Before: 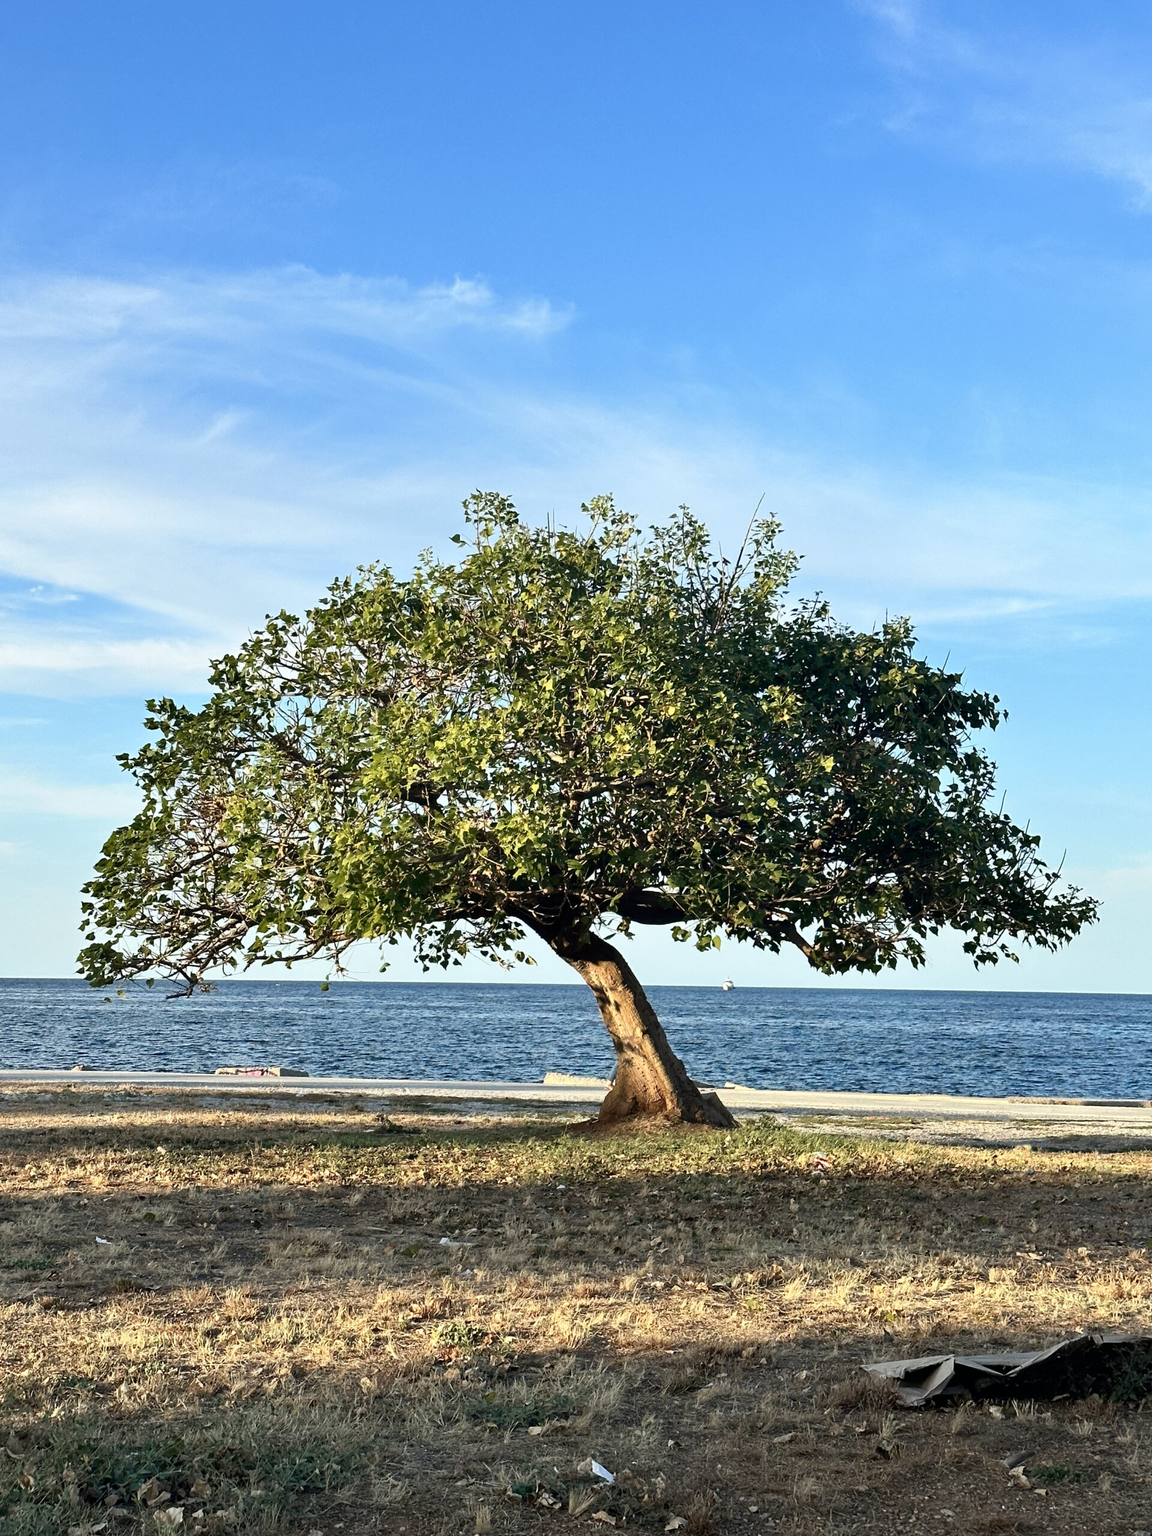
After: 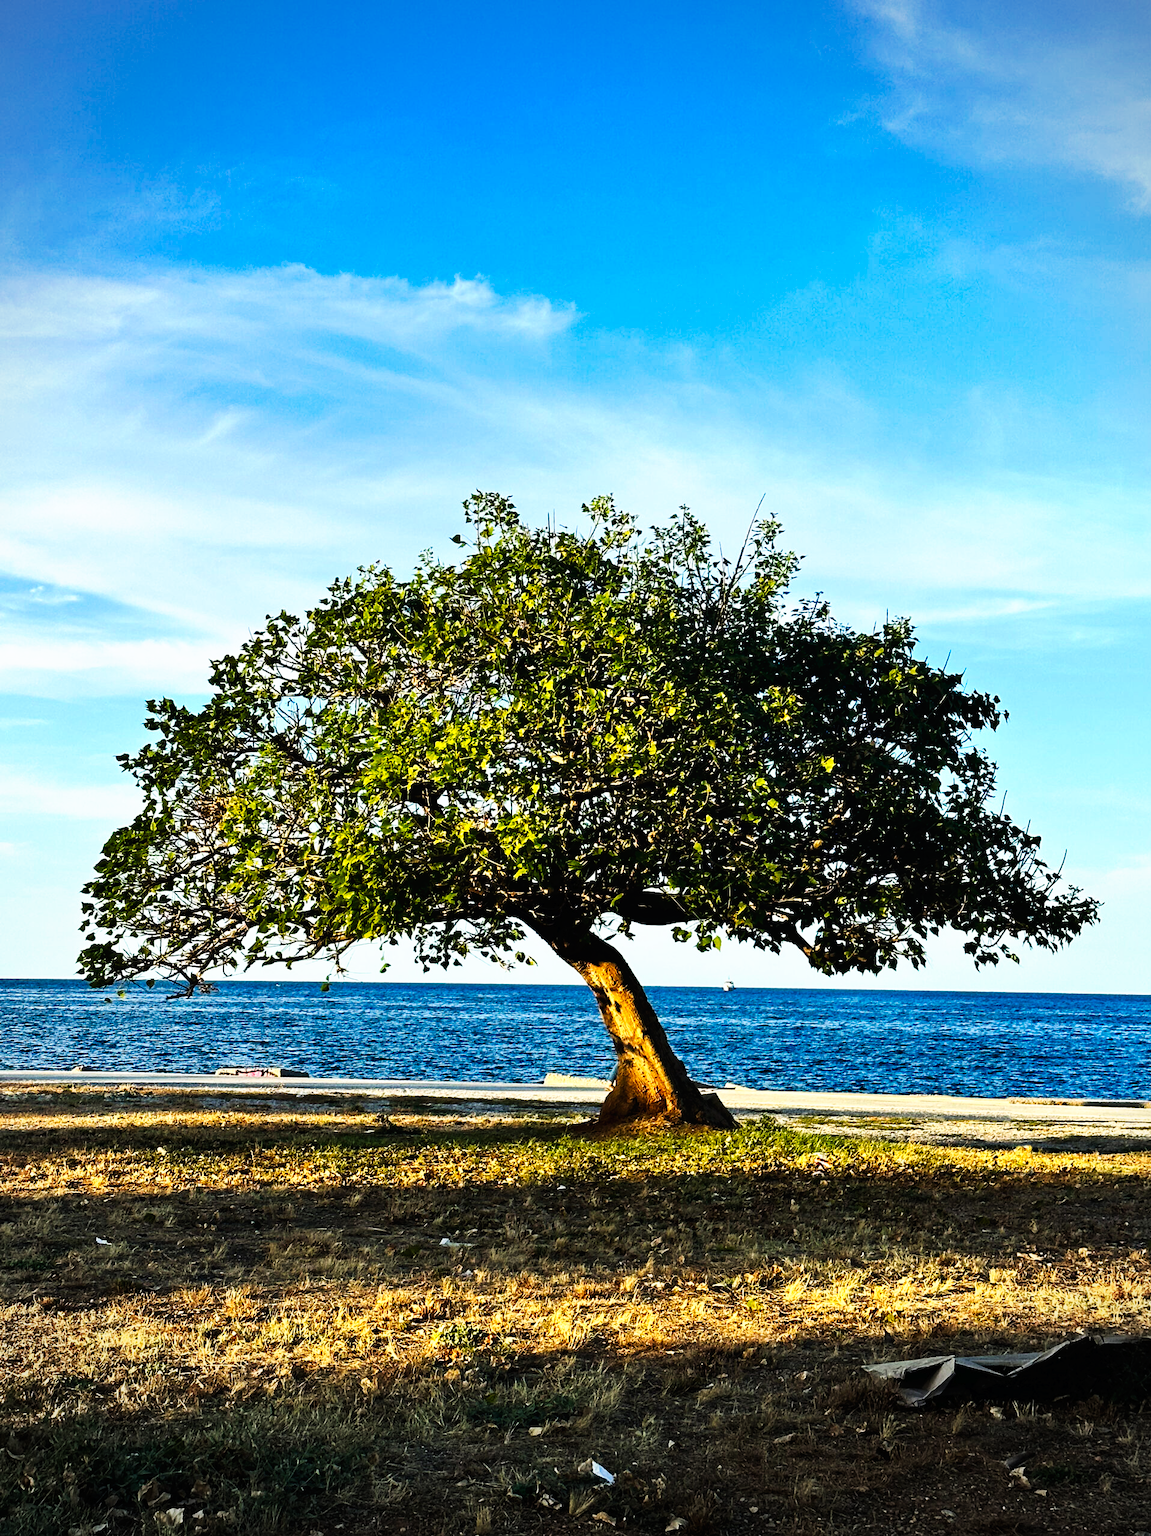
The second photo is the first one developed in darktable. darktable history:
tone curve: curves: ch0 [(0, 0) (0.003, 0.007) (0.011, 0.009) (0.025, 0.01) (0.044, 0.012) (0.069, 0.013) (0.1, 0.014) (0.136, 0.021) (0.177, 0.038) (0.224, 0.06) (0.277, 0.099) (0.335, 0.16) (0.399, 0.227) (0.468, 0.329) (0.543, 0.45) (0.623, 0.594) (0.709, 0.756) (0.801, 0.868) (0.898, 0.971) (1, 1)], preserve colors none
color balance rgb: perceptual saturation grading › global saturation 25%, global vibrance 20%
vignetting: fall-off radius 60.92%
